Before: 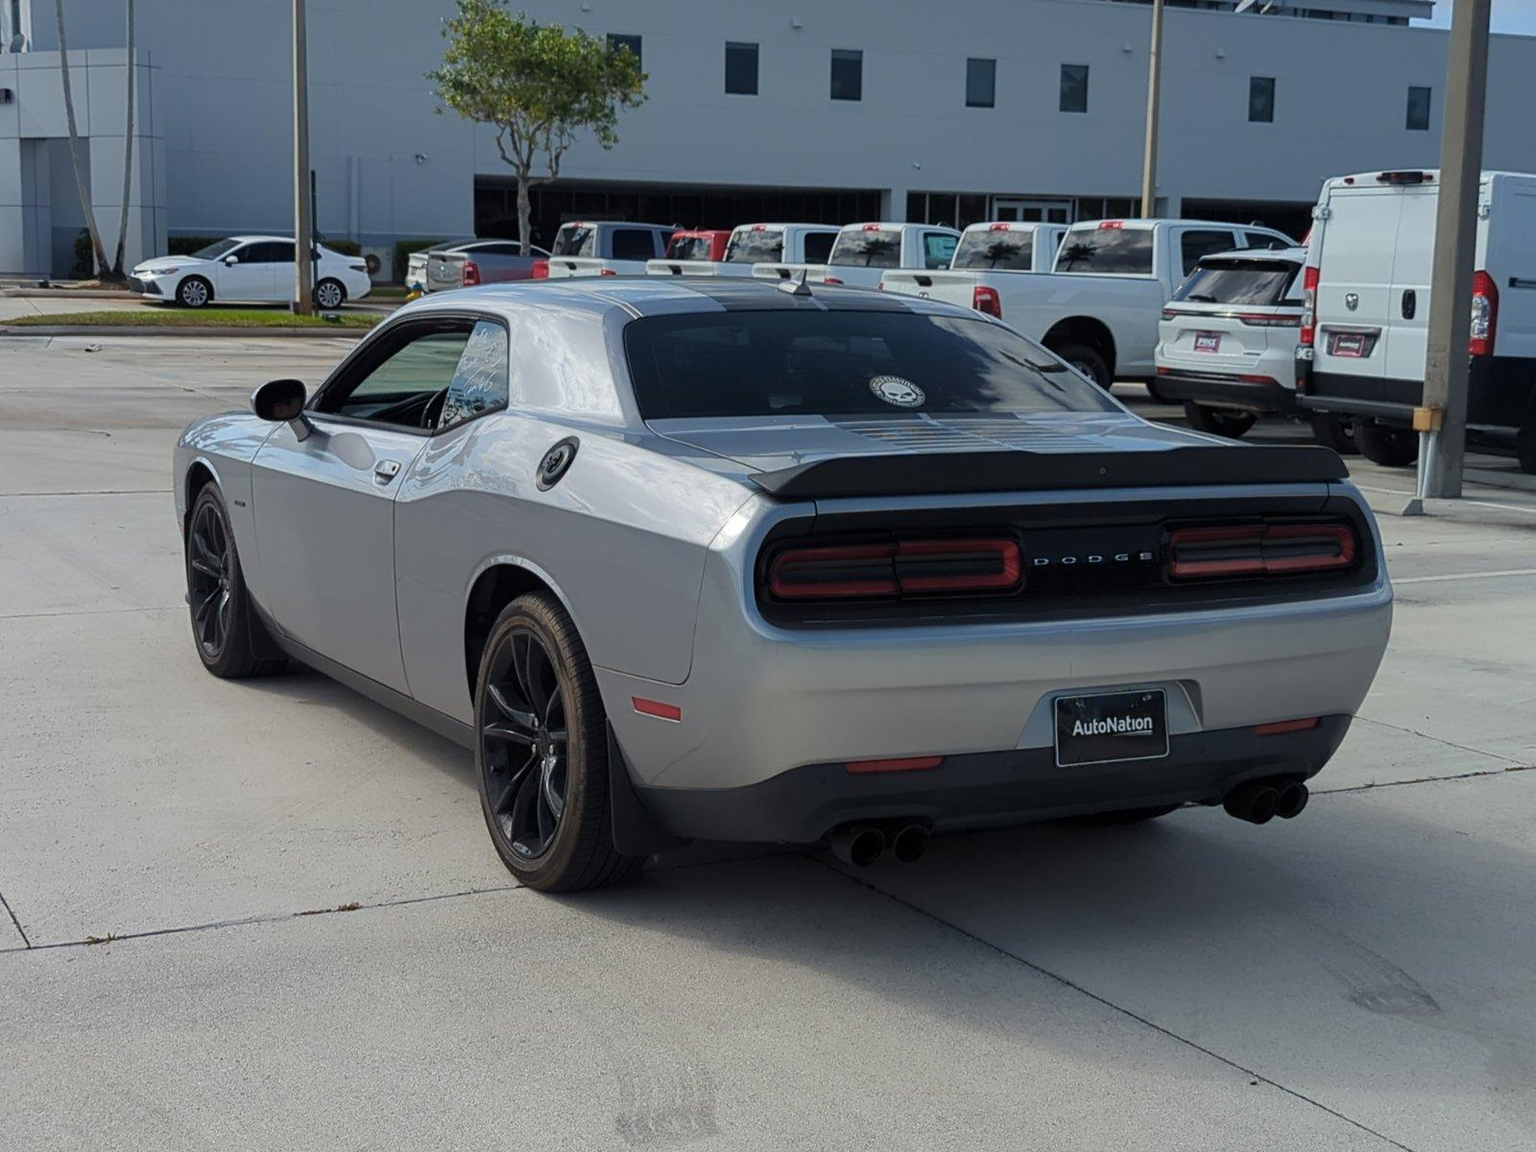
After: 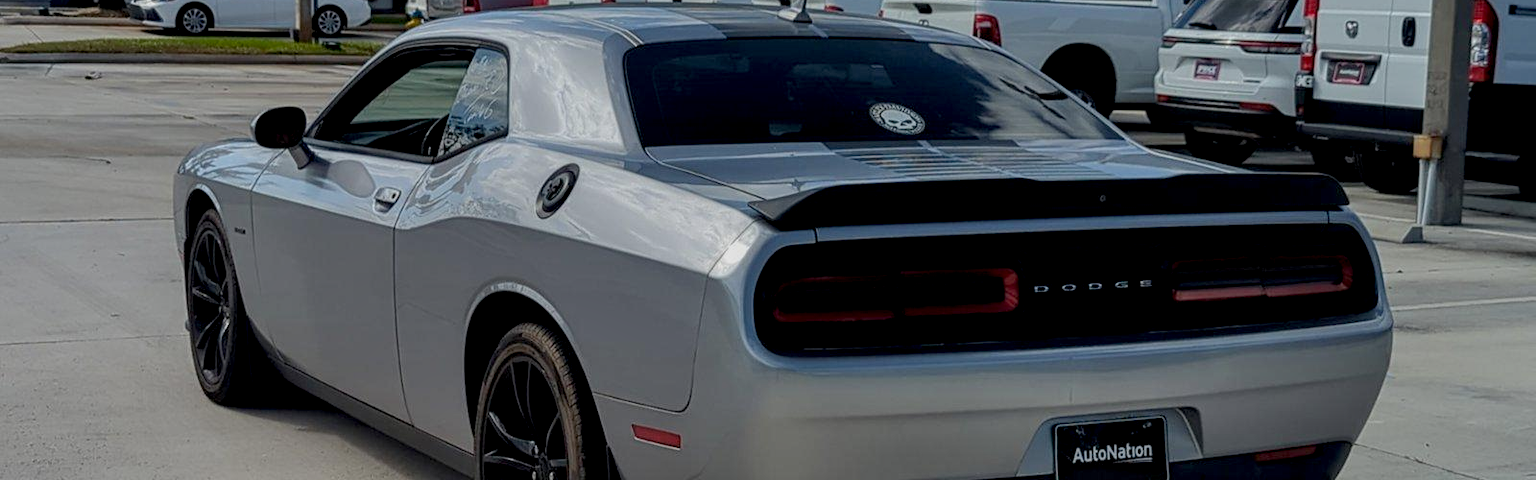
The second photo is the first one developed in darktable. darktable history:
shadows and highlights: shadows 30.58, highlights -63.08, soften with gaussian
local contrast: detail 130%
exposure: black level correction 0.011, exposure -0.479 EV, compensate highlight preservation false
crop and rotate: top 23.72%, bottom 34.54%
